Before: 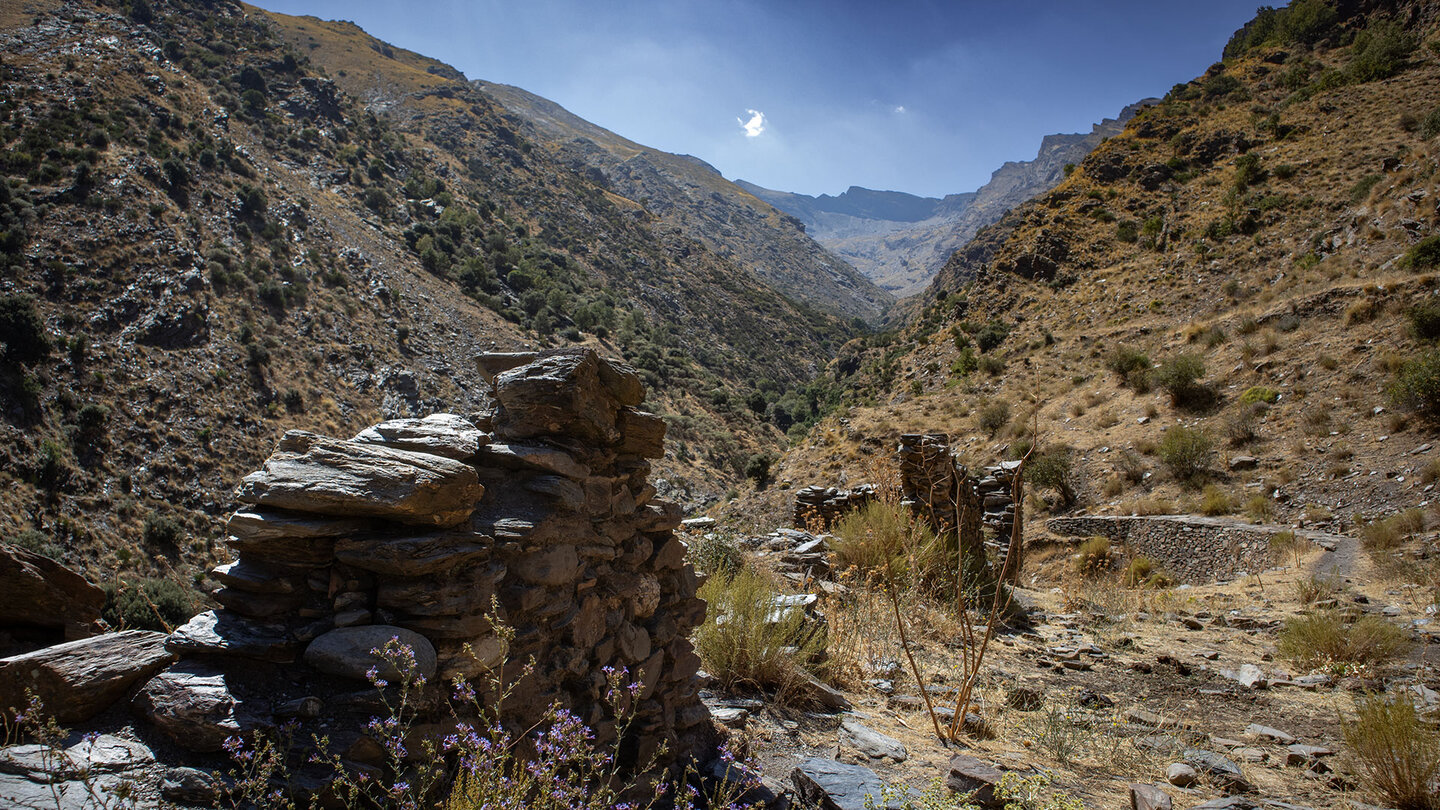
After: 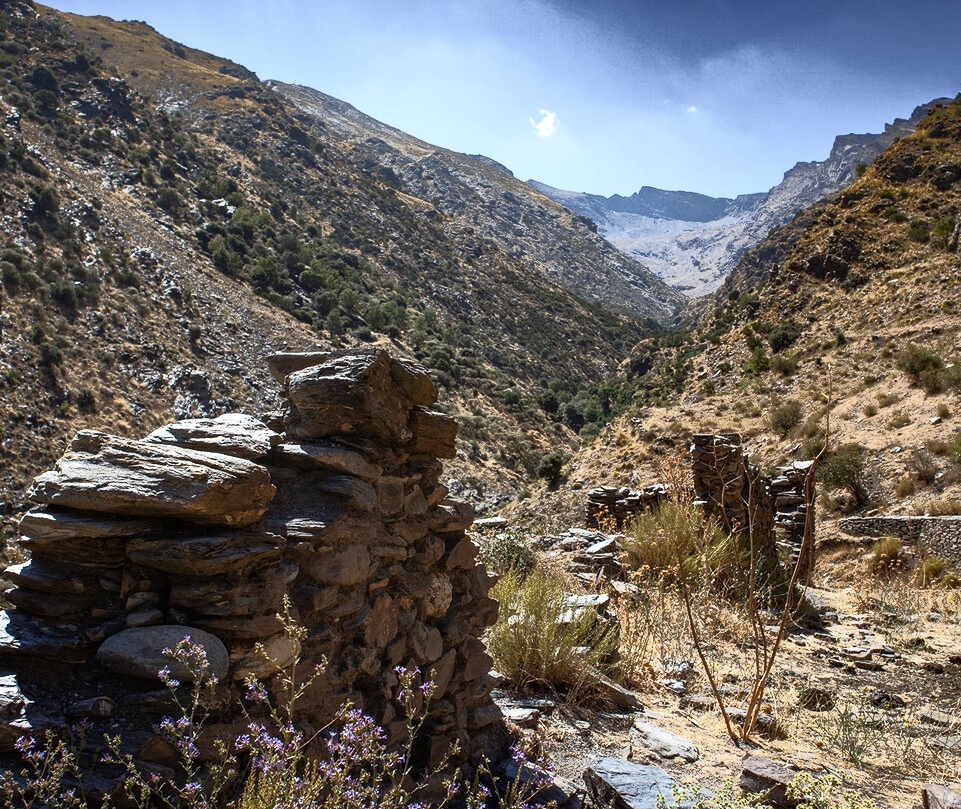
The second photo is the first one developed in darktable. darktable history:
crop and rotate: left 14.464%, right 18.79%
shadows and highlights: shadows 43.15, highlights 7.09, highlights color adjustment 89.64%
tone curve: curves: ch0 [(0, 0) (0.003, 0.003) (0.011, 0.008) (0.025, 0.018) (0.044, 0.04) (0.069, 0.062) (0.1, 0.09) (0.136, 0.121) (0.177, 0.158) (0.224, 0.197) (0.277, 0.255) (0.335, 0.314) (0.399, 0.391) (0.468, 0.496) (0.543, 0.683) (0.623, 0.801) (0.709, 0.883) (0.801, 0.94) (0.898, 0.984) (1, 1)], color space Lab, independent channels, preserve colors none
